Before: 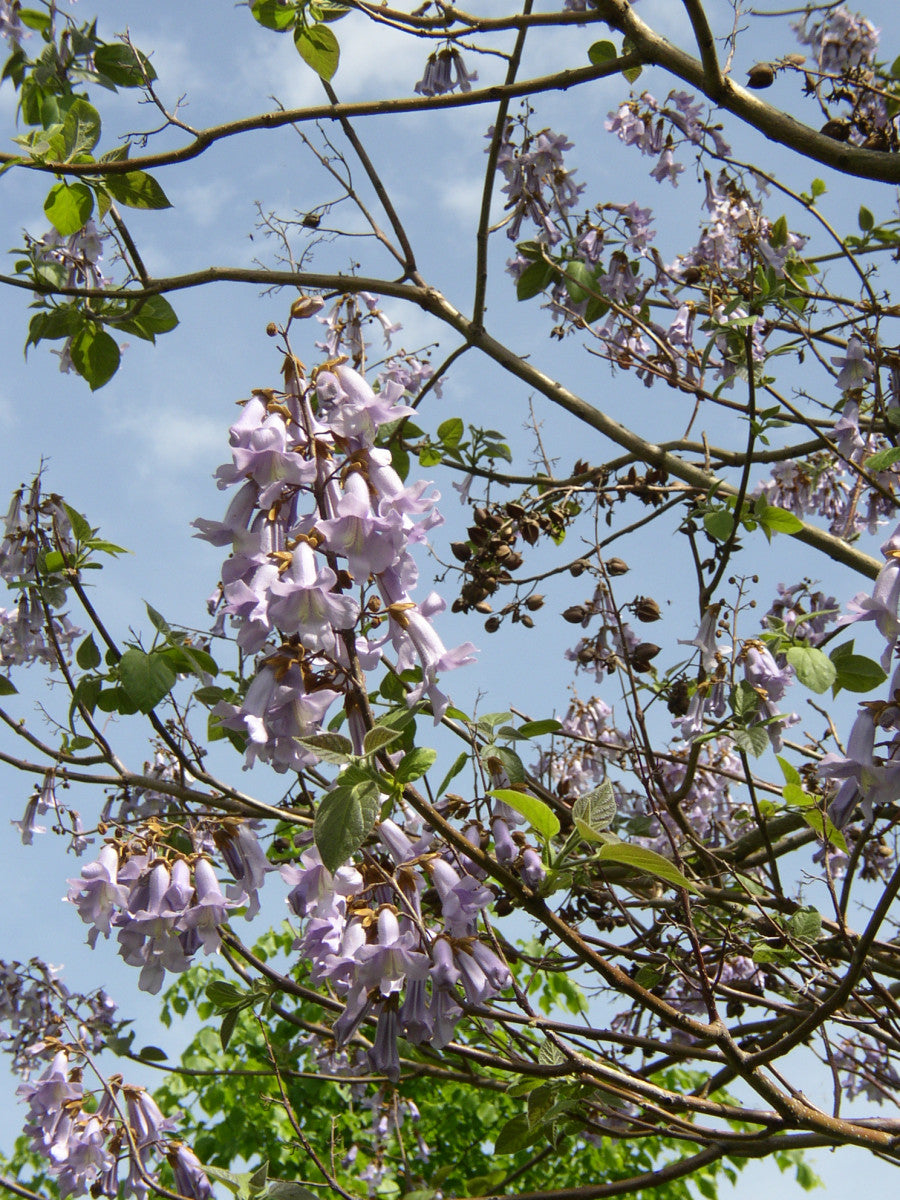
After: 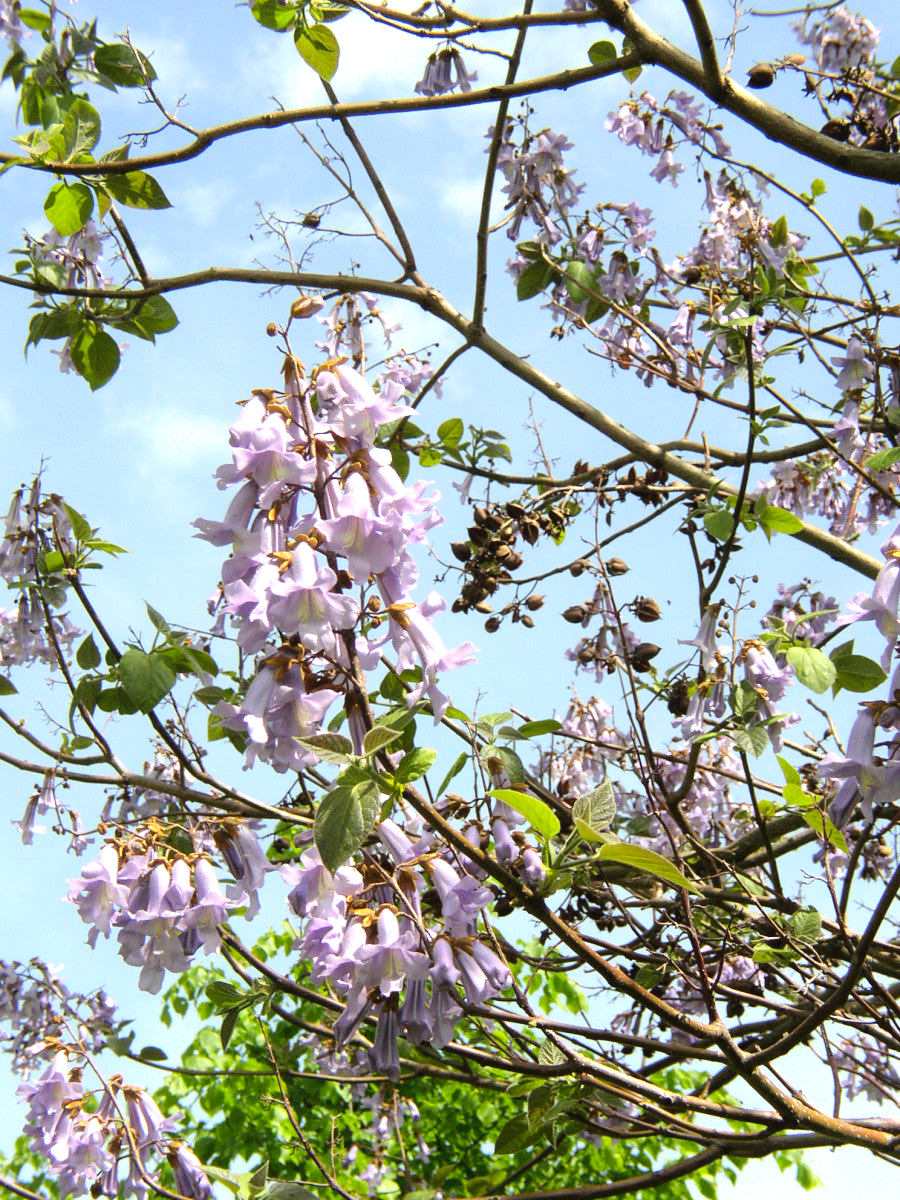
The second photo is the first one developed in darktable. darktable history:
contrast brightness saturation: brightness 0.092, saturation 0.194
tone equalizer: -8 EV -0.783 EV, -7 EV -0.667 EV, -6 EV -0.631 EV, -5 EV -0.381 EV, -3 EV 0.399 EV, -2 EV 0.6 EV, -1 EV 0.689 EV, +0 EV 0.78 EV, mask exposure compensation -0.486 EV
